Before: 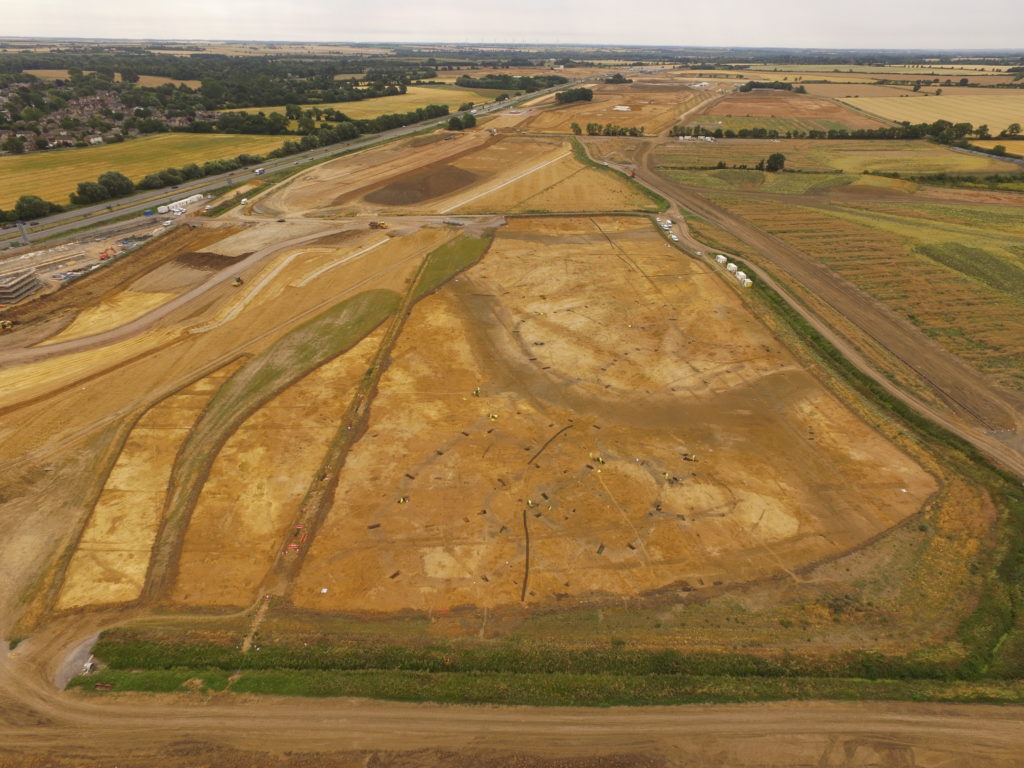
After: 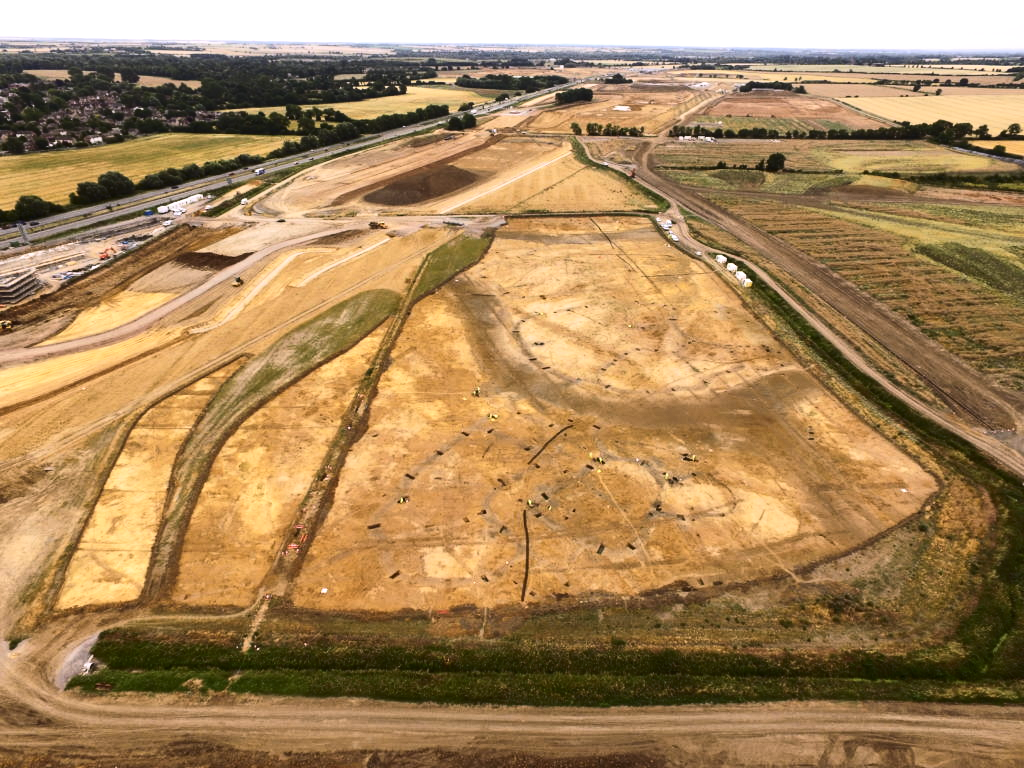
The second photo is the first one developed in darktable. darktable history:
contrast brightness saturation: contrast 0.28
tone equalizer: -8 EV -0.75 EV, -7 EV -0.7 EV, -6 EV -0.6 EV, -5 EV -0.4 EV, -3 EV 0.4 EV, -2 EV 0.6 EV, -1 EV 0.7 EV, +0 EV 0.75 EV, edges refinement/feathering 500, mask exposure compensation -1.57 EV, preserve details no
white balance: red 1.004, blue 1.096
